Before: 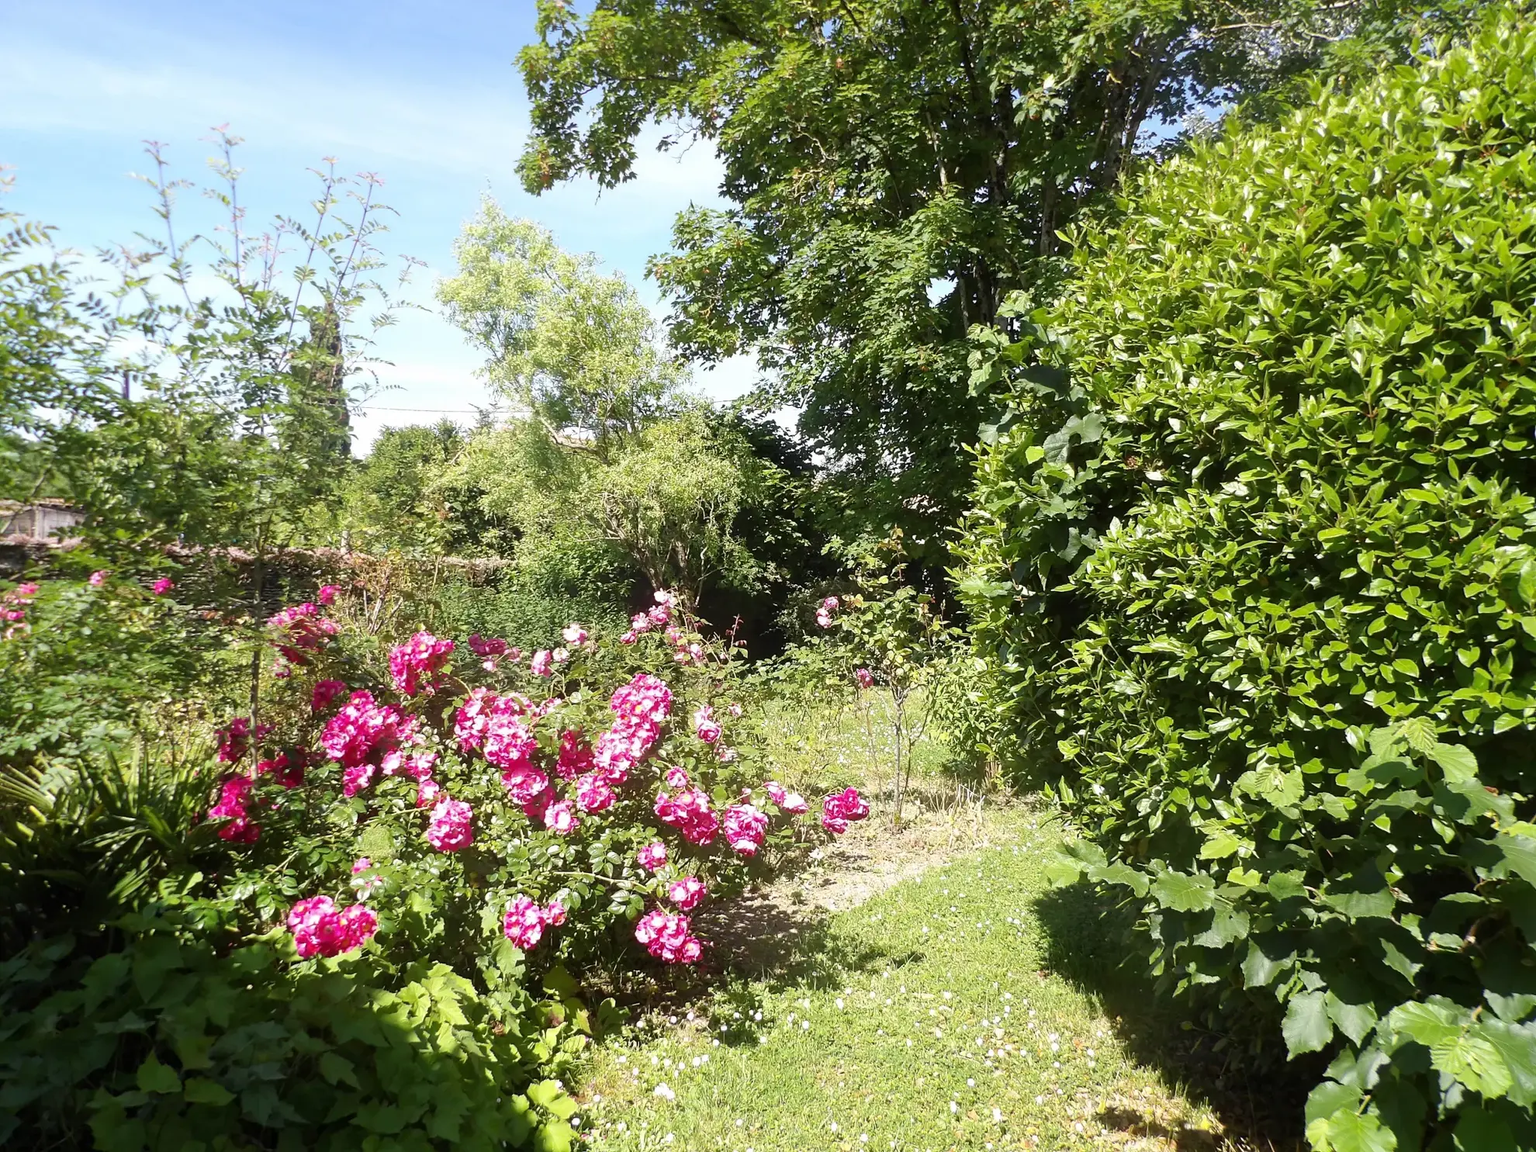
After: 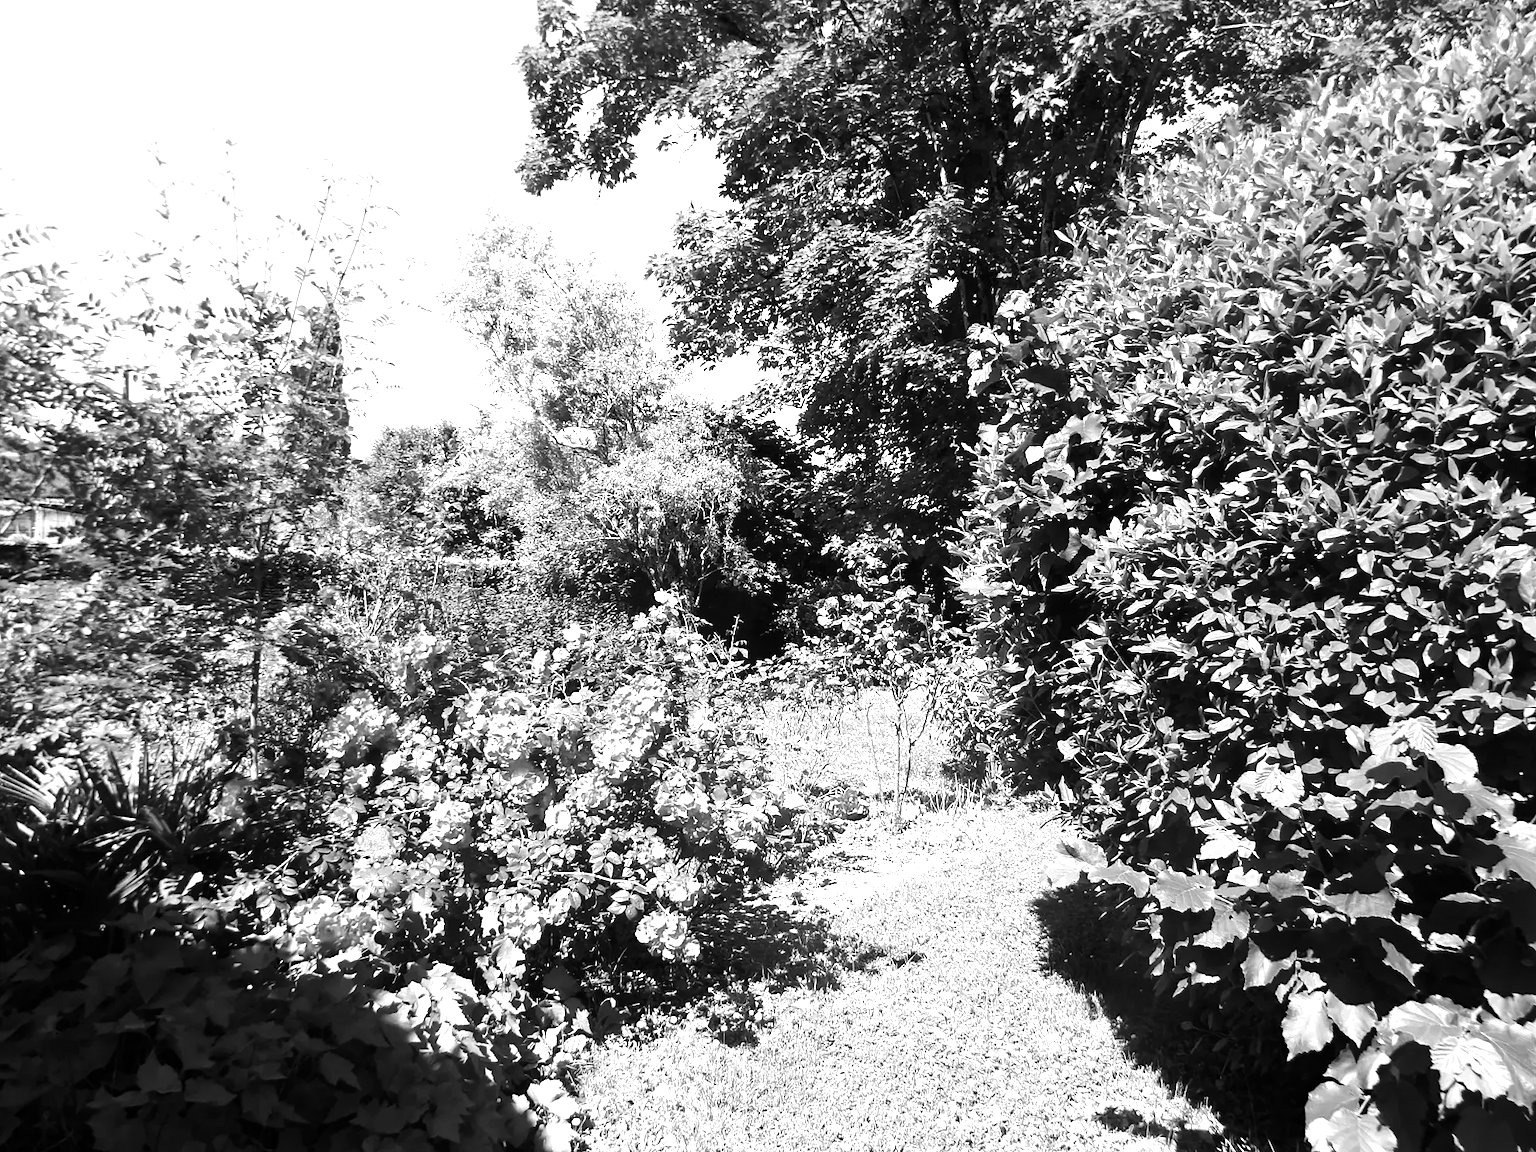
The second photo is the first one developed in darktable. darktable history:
color calibration: output gray [0.267, 0.423, 0.261, 0], illuminant as shot in camera, x 0.358, y 0.373, temperature 4628.91 K
shadows and highlights: shadows 4.15, highlights -18.5, soften with gaussian
haze removal: compatibility mode true, adaptive false
tone equalizer: -8 EV -1.05 EV, -7 EV -1.02 EV, -6 EV -0.882 EV, -5 EV -0.561 EV, -3 EV 0.59 EV, -2 EV 0.863 EV, -1 EV 0.992 EV, +0 EV 1.08 EV, edges refinement/feathering 500, mask exposure compensation -1.57 EV, preserve details no
exposure: exposure 0.178 EV, compensate exposure bias true, compensate highlight preservation false
